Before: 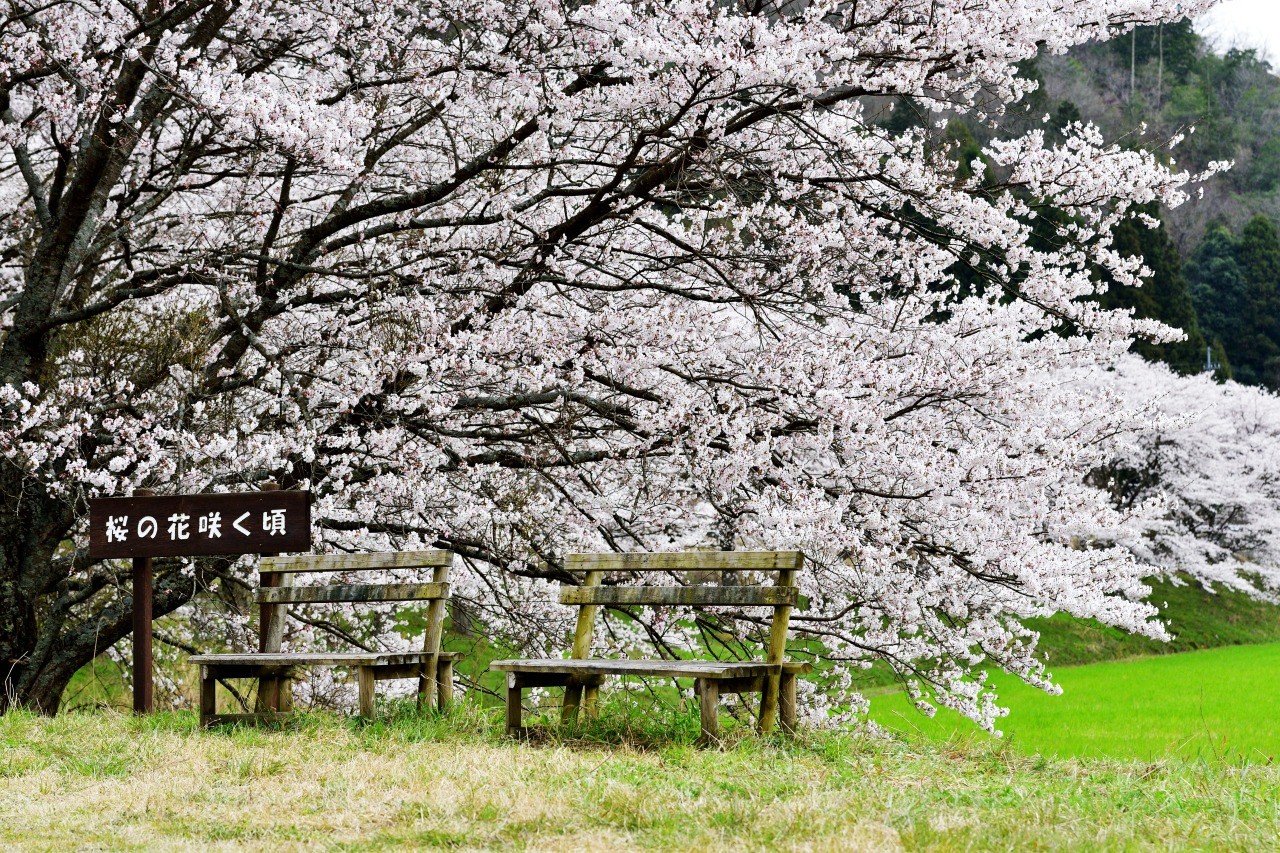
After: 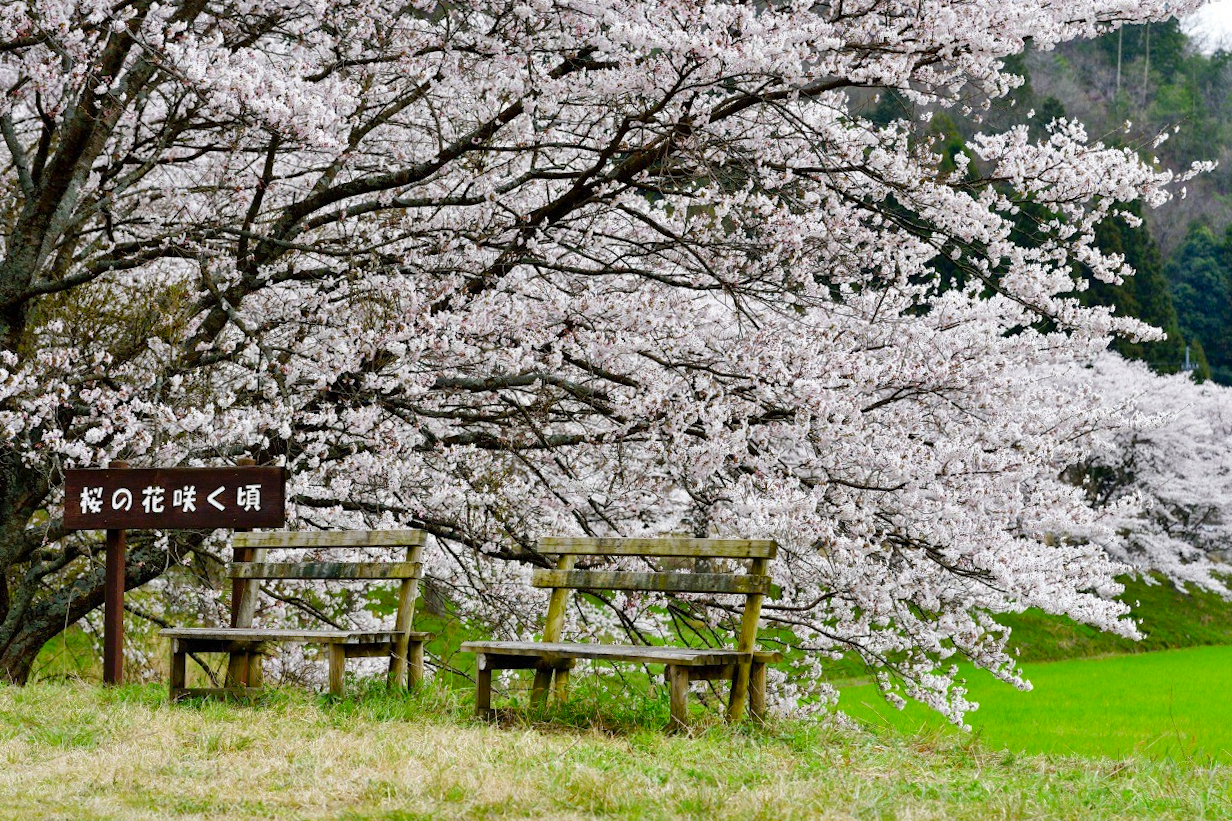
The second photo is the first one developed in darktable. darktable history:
crop and rotate: angle -1.5°
color balance rgb: perceptual saturation grading › global saturation 20%, perceptual saturation grading › highlights -25.329%, perceptual saturation grading › shadows 24.451%
shadows and highlights: on, module defaults
